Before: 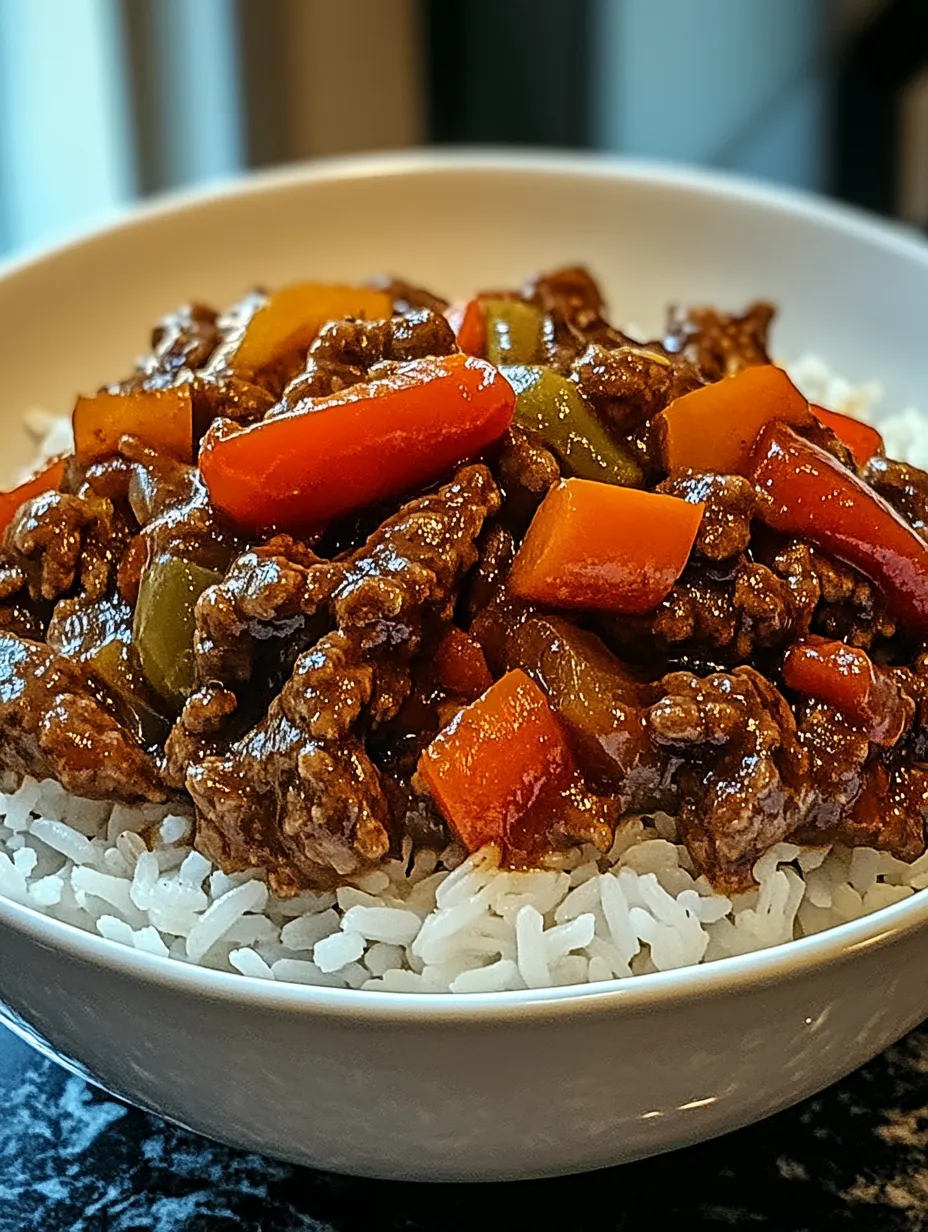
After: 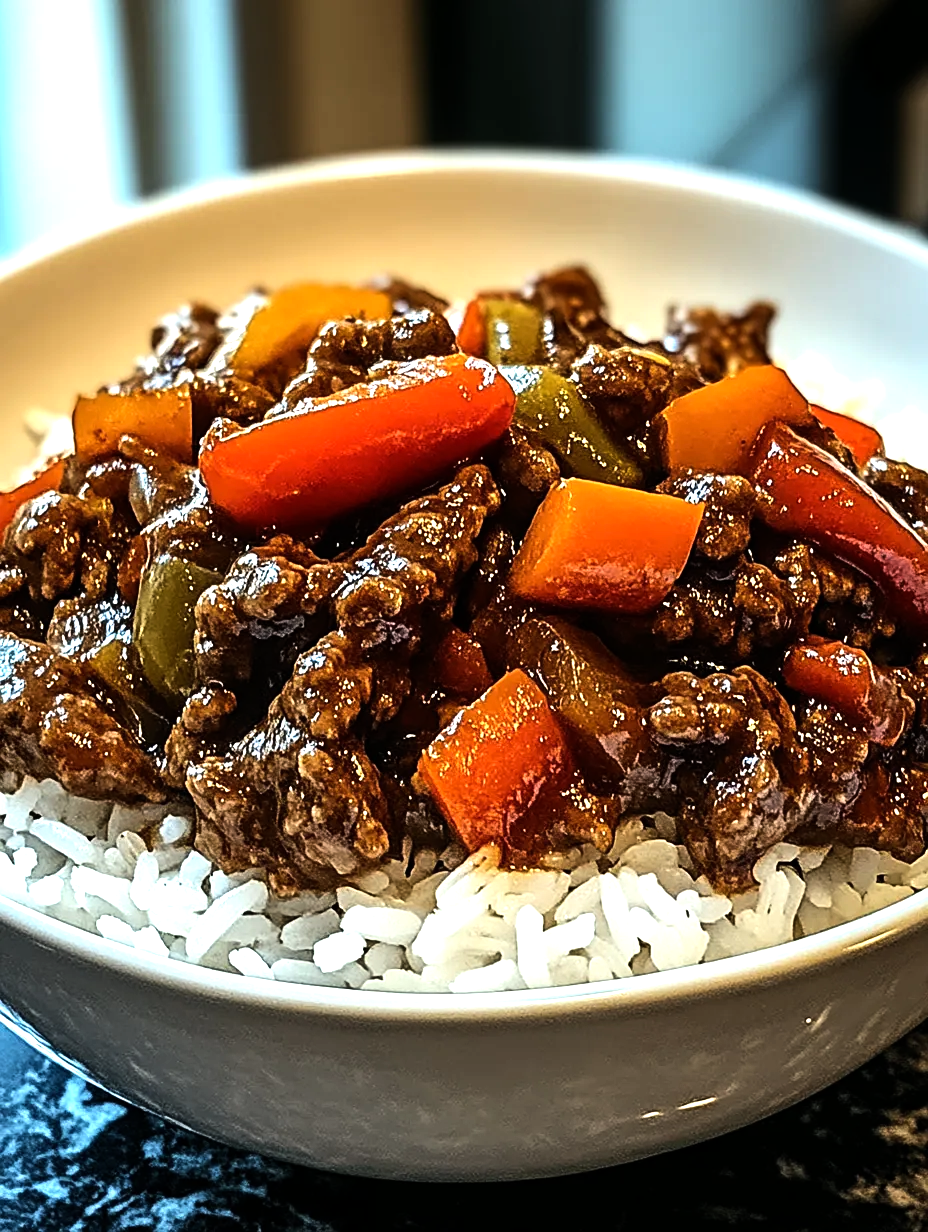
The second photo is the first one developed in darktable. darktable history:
tone equalizer: -8 EV -1.07 EV, -7 EV -1.04 EV, -6 EV -0.855 EV, -5 EV -0.545 EV, -3 EV 0.574 EV, -2 EV 0.862 EV, -1 EV 0.988 EV, +0 EV 1.08 EV, edges refinement/feathering 500, mask exposure compensation -1.57 EV, preserve details no
